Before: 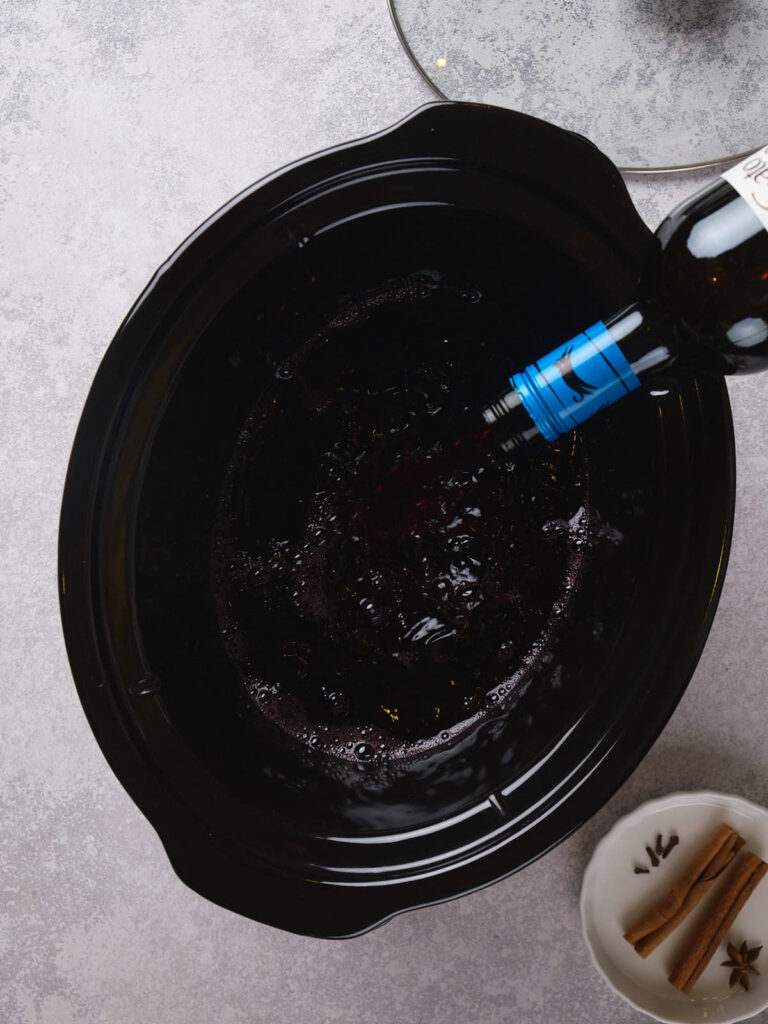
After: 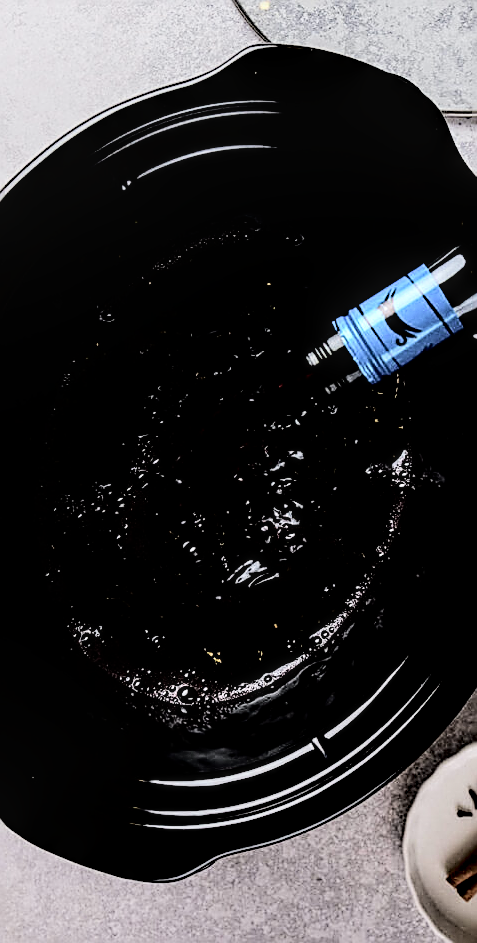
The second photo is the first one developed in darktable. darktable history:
local contrast: highlights 60%, shadows 61%, detail 160%
crop and rotate: left 23.091%, top 5.619%, right 14.736%, bottom 2.258%
filmic rgb: black relative exposure -7.38 EV, white relative exposure 5.08 EV, hardness 3.22
tone curve: curves: ch0 [(0, 0) (0.003, 0) (0.011, 0.001) (0.025, 0.003) (0.044, 0.005) (0.069, 0.012) (0.1, 0.023) (0.136, 0.039) (0.177, 0.088) (0.224, 0.15) (0.277, 0.24) (0.335, 0.337) (0.399, 0.437) (0.468, 0.535) (0.543, 0.629) (0.623, 0.71) (0.709, 0.782) (0.801, 0.856) (0.898, 0.94) (1, 1)], color space Lab, independent channels, preserve colors none
contrast brightness saturation: brightness 0.149
sharpen: amount 1.006
exposure: exposure -0.182 EV, compensate exposure bias true, compensate highlight preservation false
tone equalizer: -8 EV -0.747 EV, -7 EV -0.732 EV, -6 EV -0.629 EV, -5 EV -0.41 EV, -3 EV 0.4 EV, -2 EV 0.6 EV, -1 EV 0.691 EV, +0 EV 0.774 EV, edges refinement/feathering 500, mask exposure compensation -1.57 EV, preserve details no
